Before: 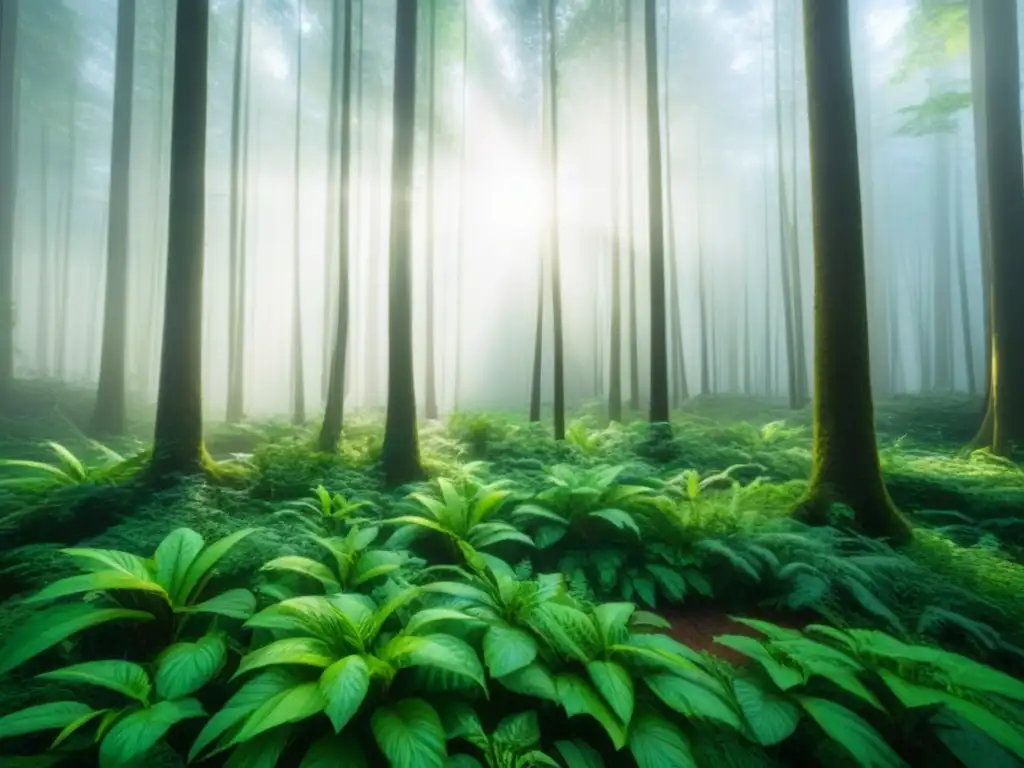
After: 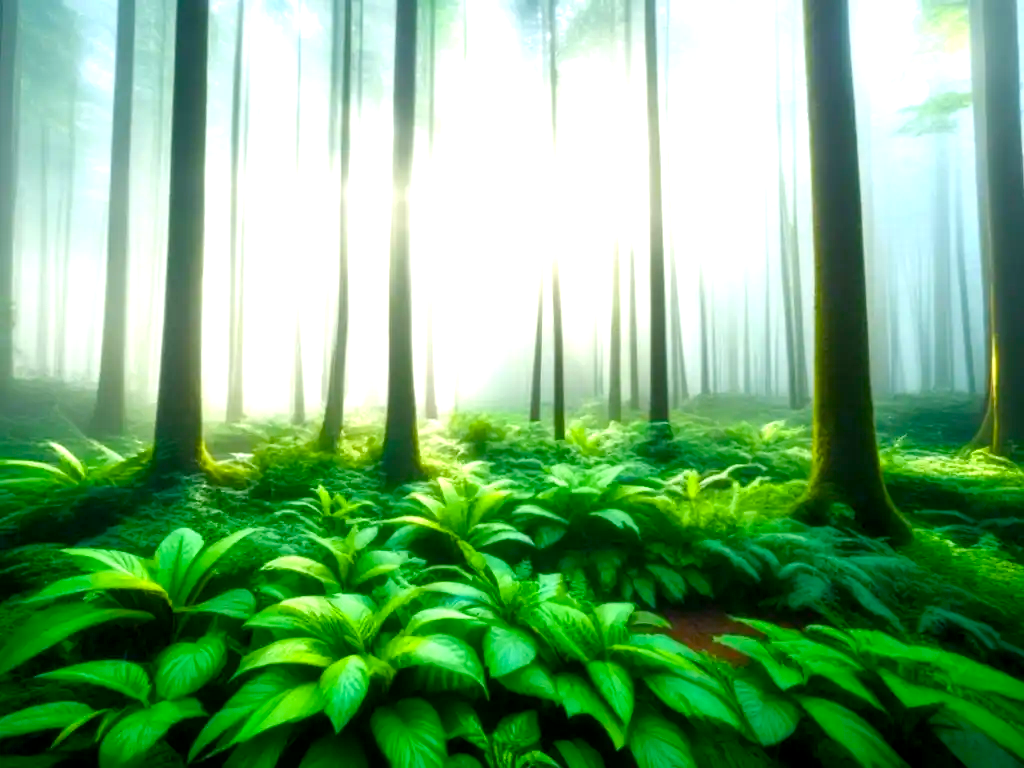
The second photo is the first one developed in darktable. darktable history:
color balance rgb: highlights gain › luminance 0.681%, highlights gain › chroma 0.392%, highlights gain › hue 43.54°, global offset › luminance -0.262%, perceptual saturation grading › global saturation 27.306%, perceptual saturation grading › highlights -27.674%, perceptual saturation grading › mid-tones 15.794%, perceptual saturation grading › shadows 34.376%, perceptual brilliance grading › global brilliance 24.831%
